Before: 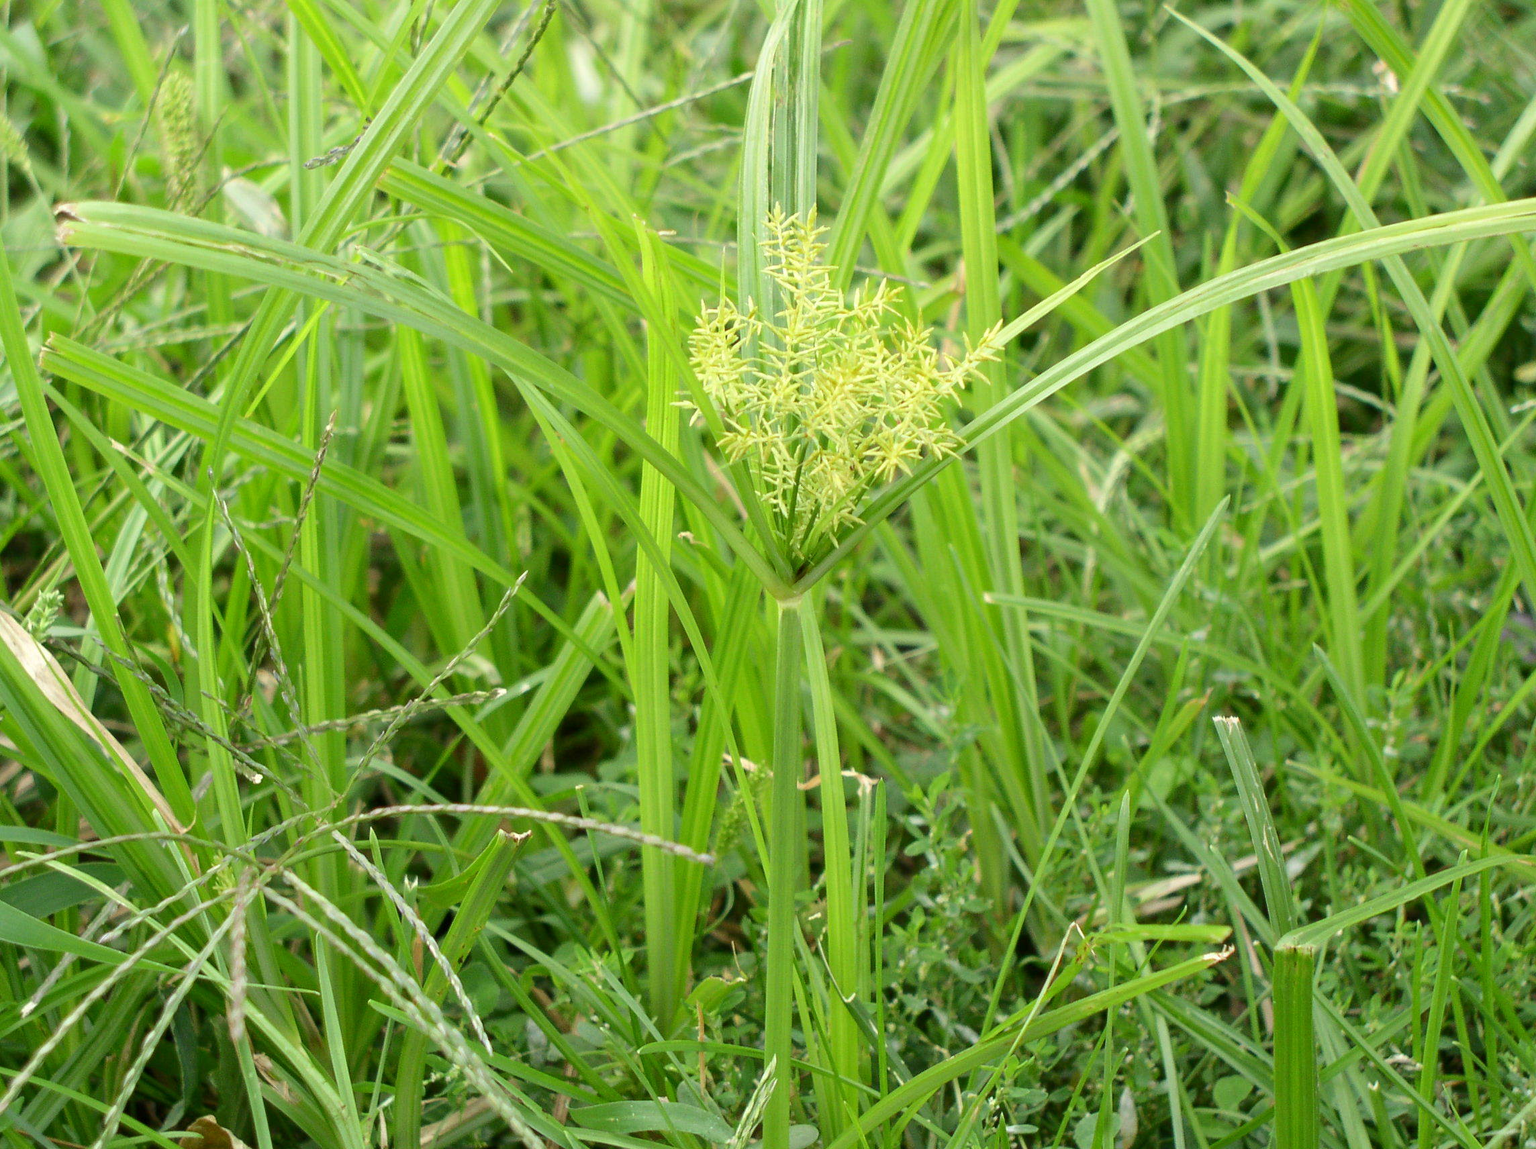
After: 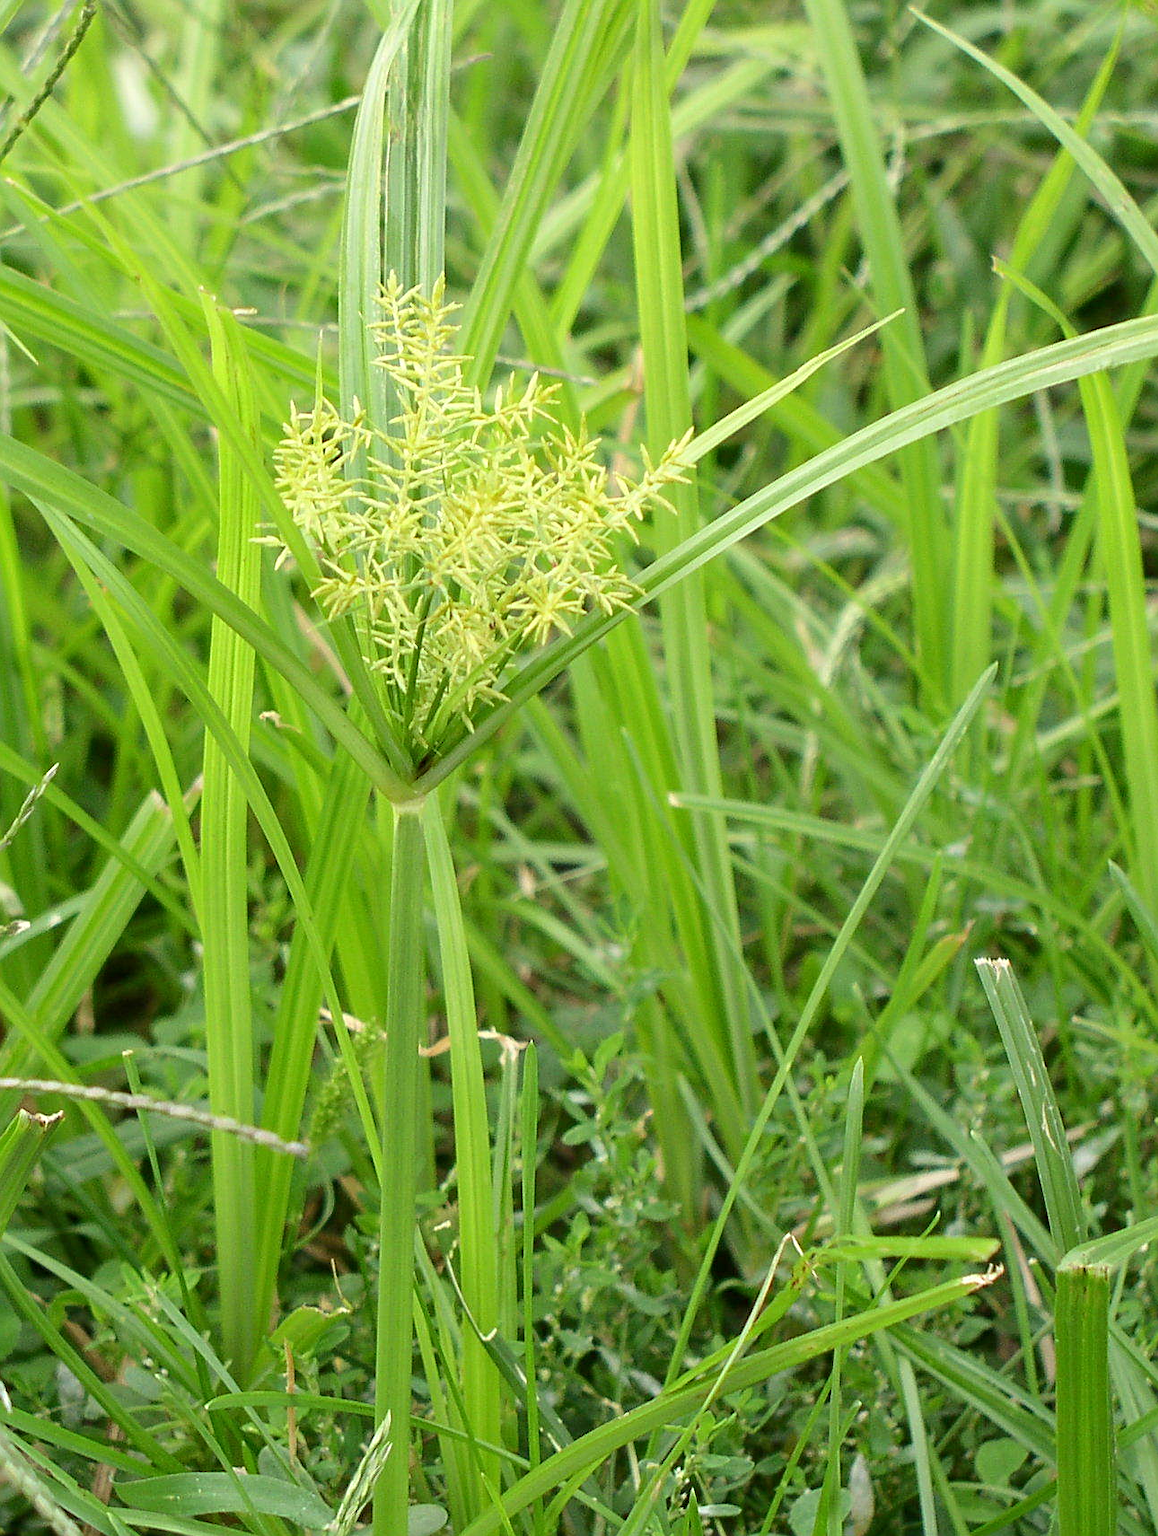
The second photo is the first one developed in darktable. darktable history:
crop: left 31.536%, top 0.014%, right 12.026%
sharpen: on, module defaults
